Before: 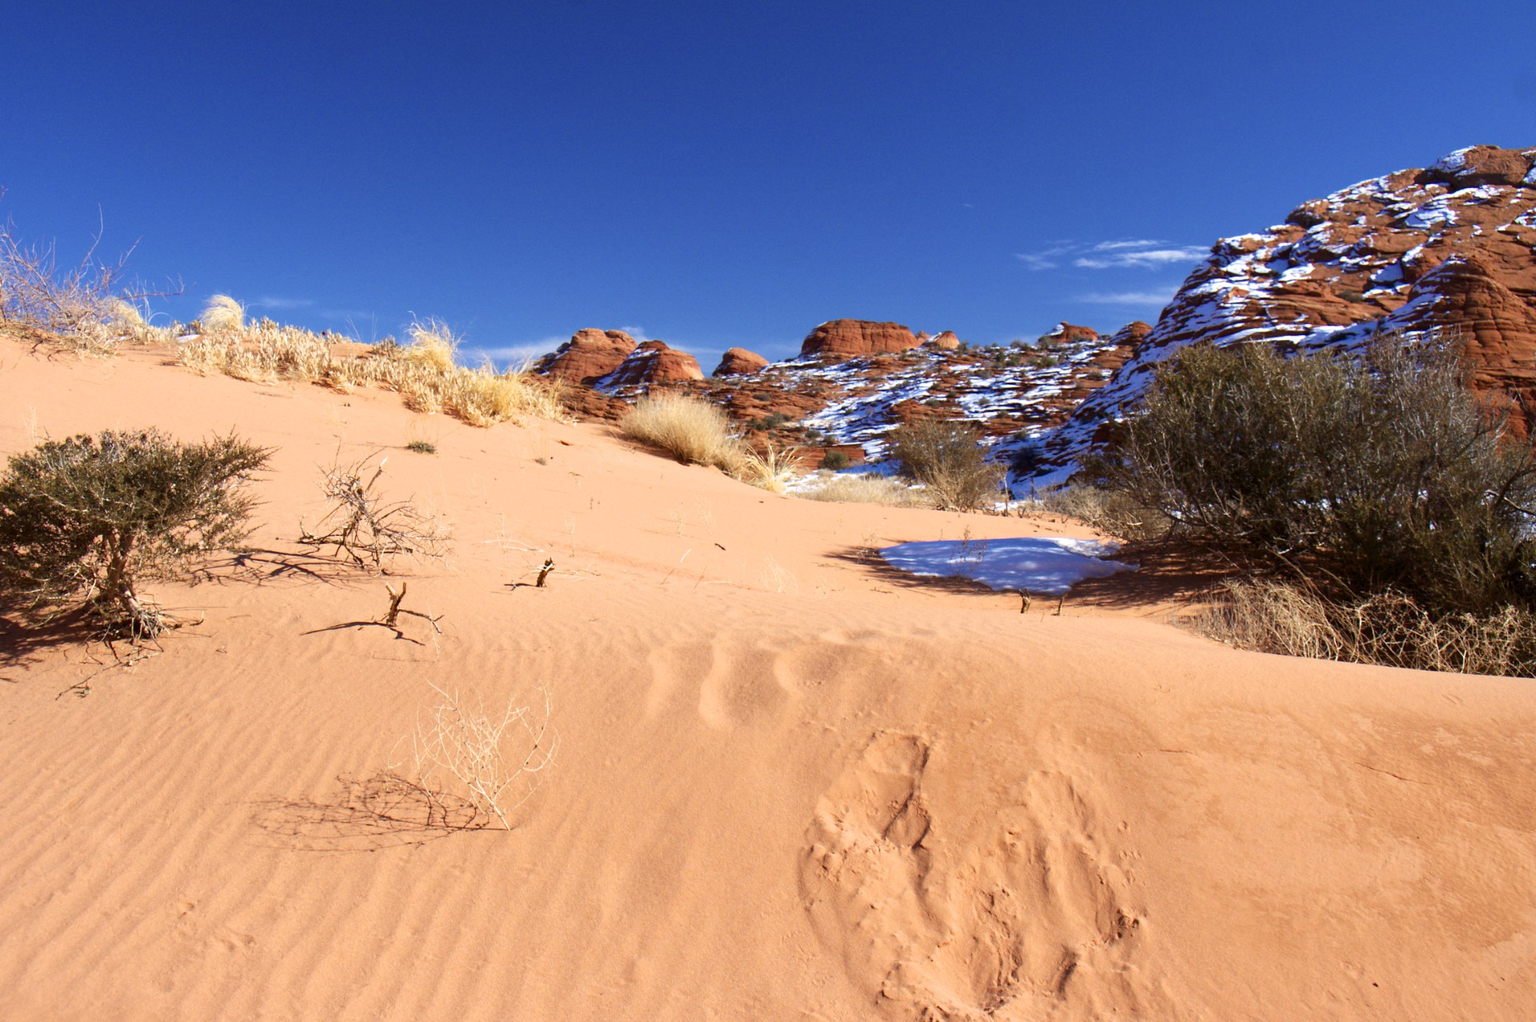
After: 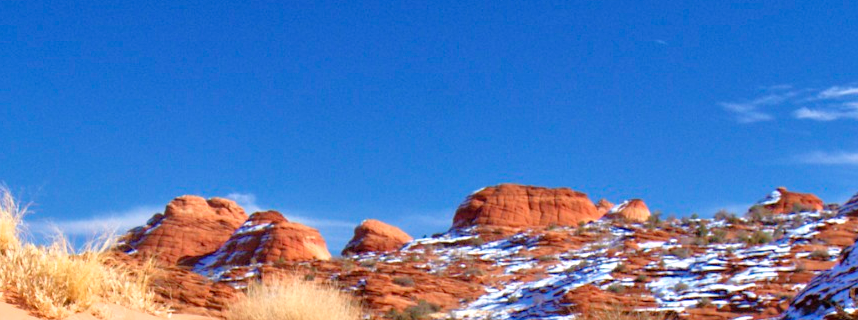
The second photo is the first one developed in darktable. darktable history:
crop: left 28.64%, top 16.832%, right 26.637%, bottom 58.055%
tone equalizer: -7 EV 0.15 EV, -6 EV 0.6 EV, -5 EV 1.15 EV, -4 EV 1.33 EV, -3 EV 1.15 EV, -2 EV 0.6 EV, -1 EV 0.15 EV, mask exposure compensation -0.5 EV
